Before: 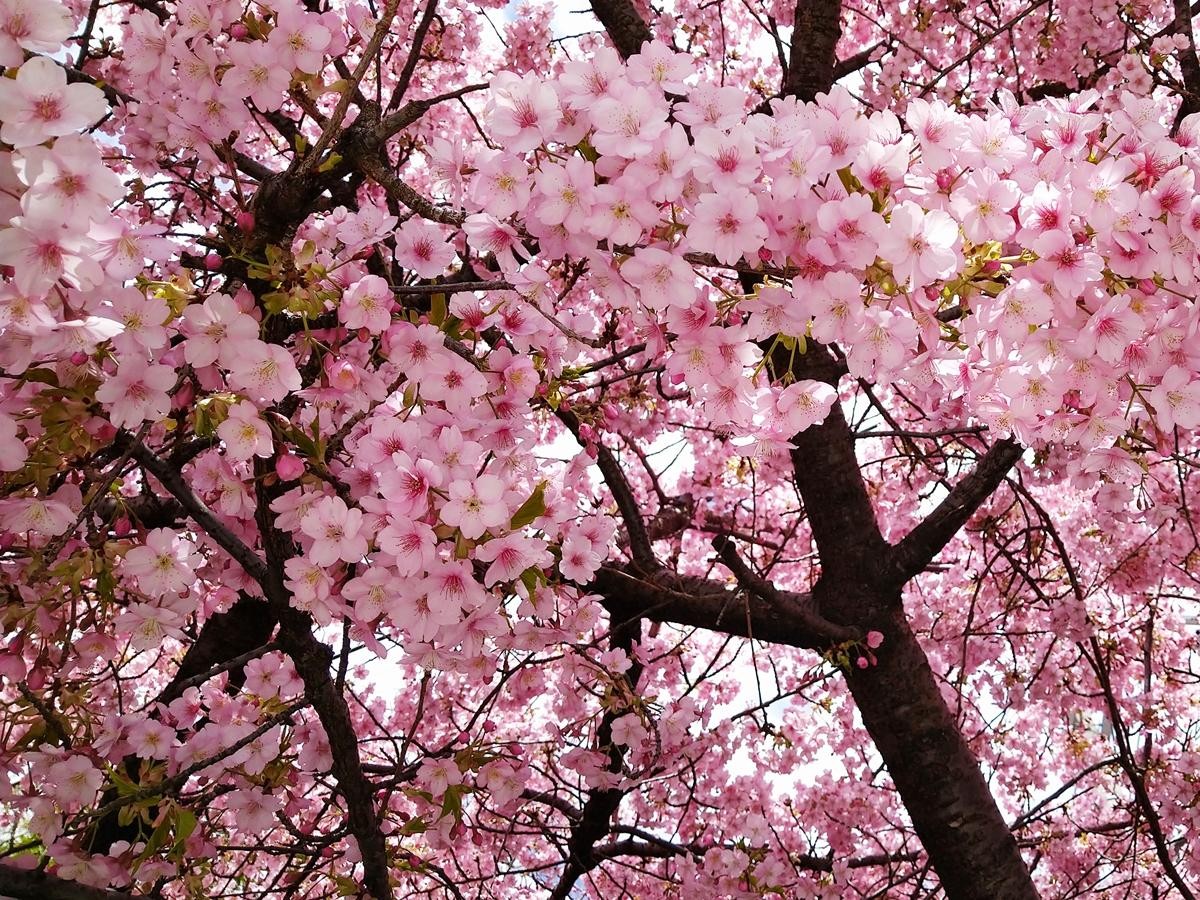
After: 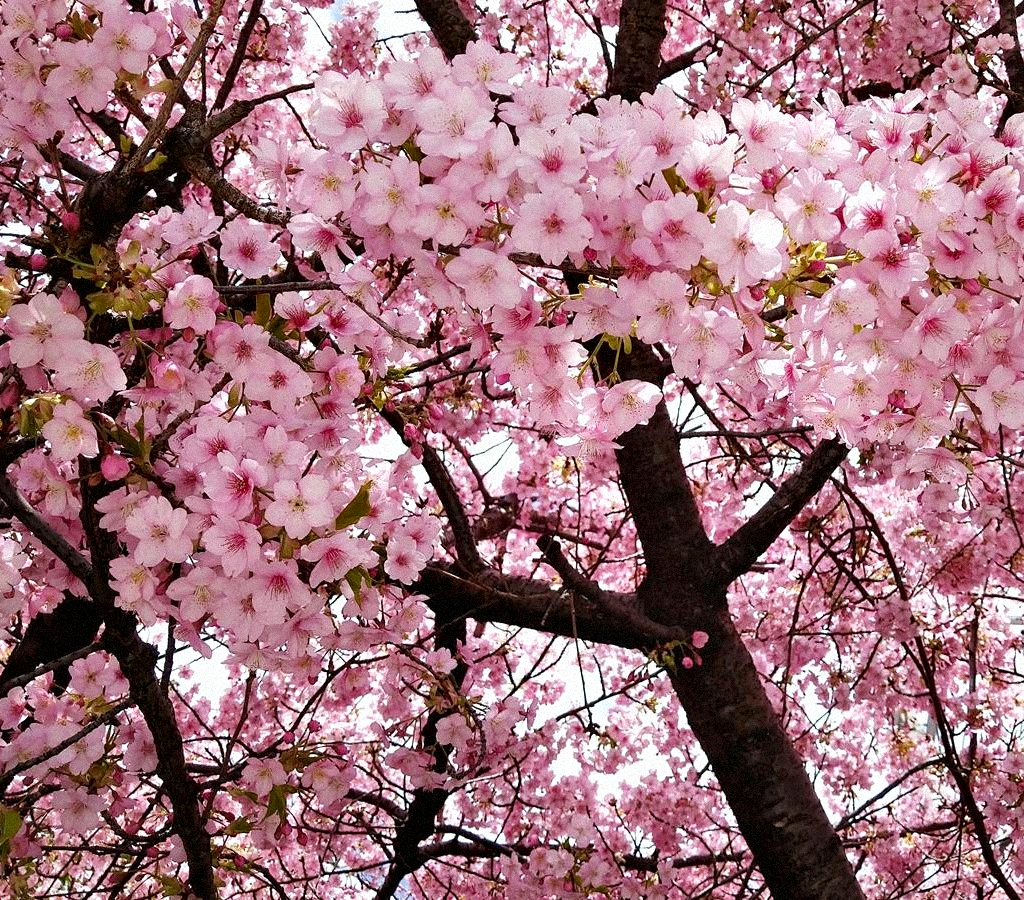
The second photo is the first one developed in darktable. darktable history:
shadows and highlights: shadows 29.61, highlights -30.47, low approximation 0.01, soften with gaussian
grain: mid-tones bias 0%
crop and rotate: left 14.584%
contrast equalizer: octaves 7, y [[0.528 ×6], [0.514 ×6], [0.362 ×6], [0 ×6], [0 ×6]]
